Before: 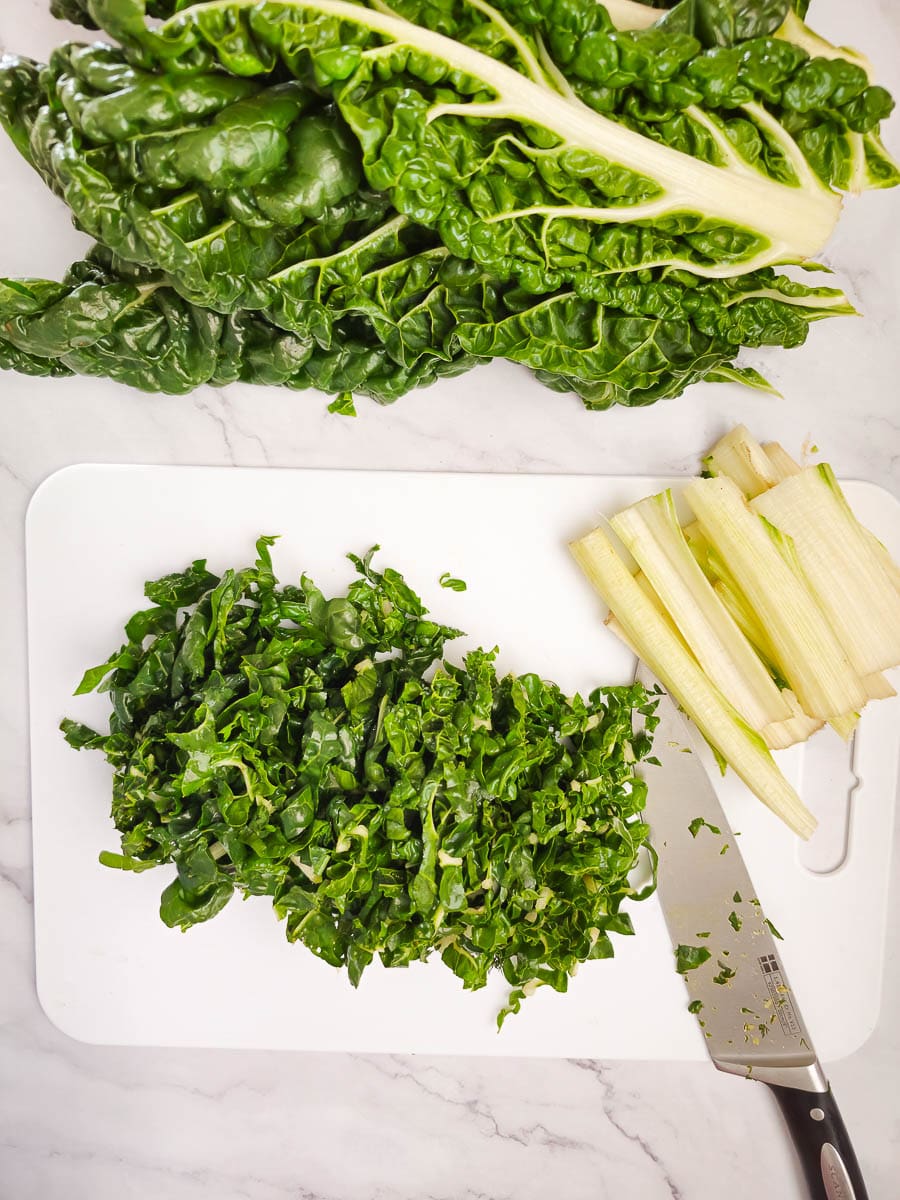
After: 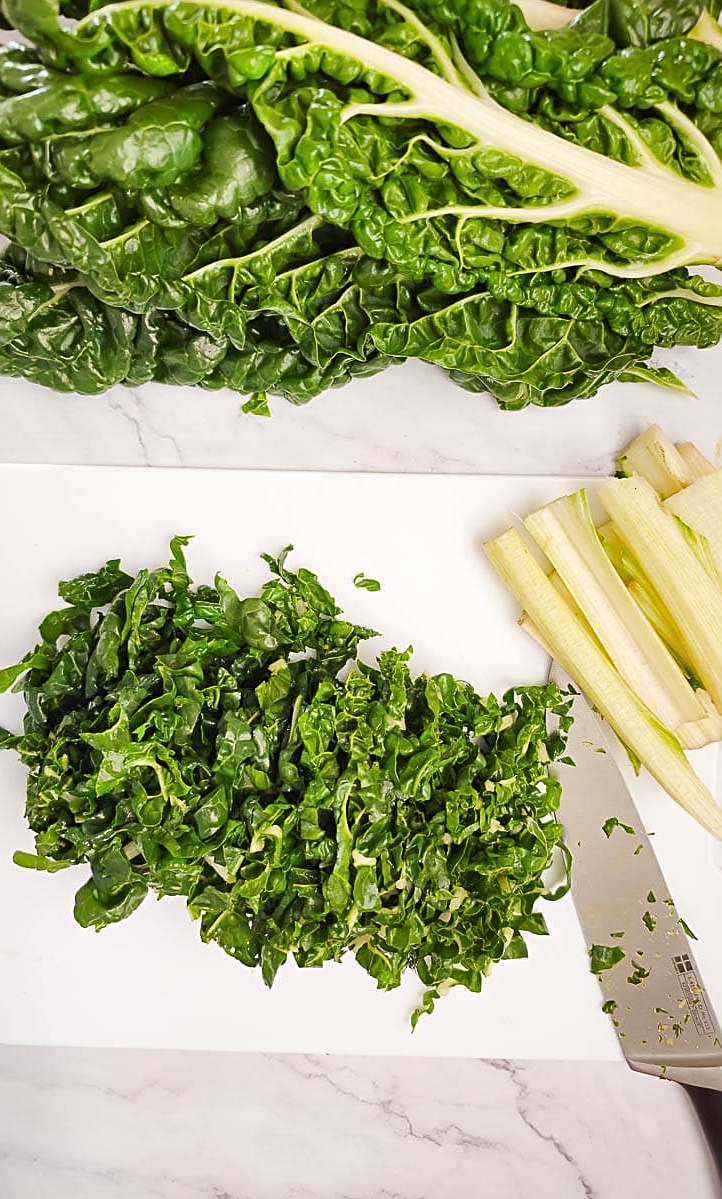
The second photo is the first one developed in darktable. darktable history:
crop and rotate: left 9.612%, right 10.133%
sharpen: on, module defaults
